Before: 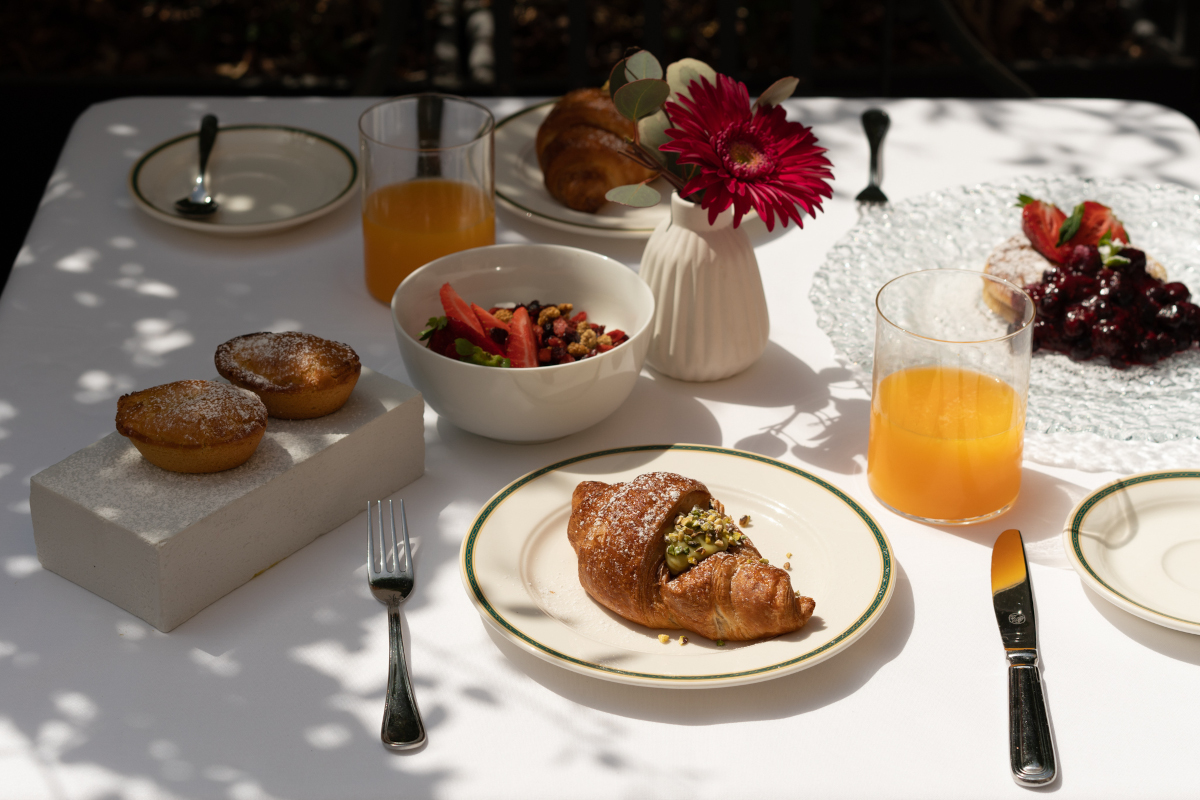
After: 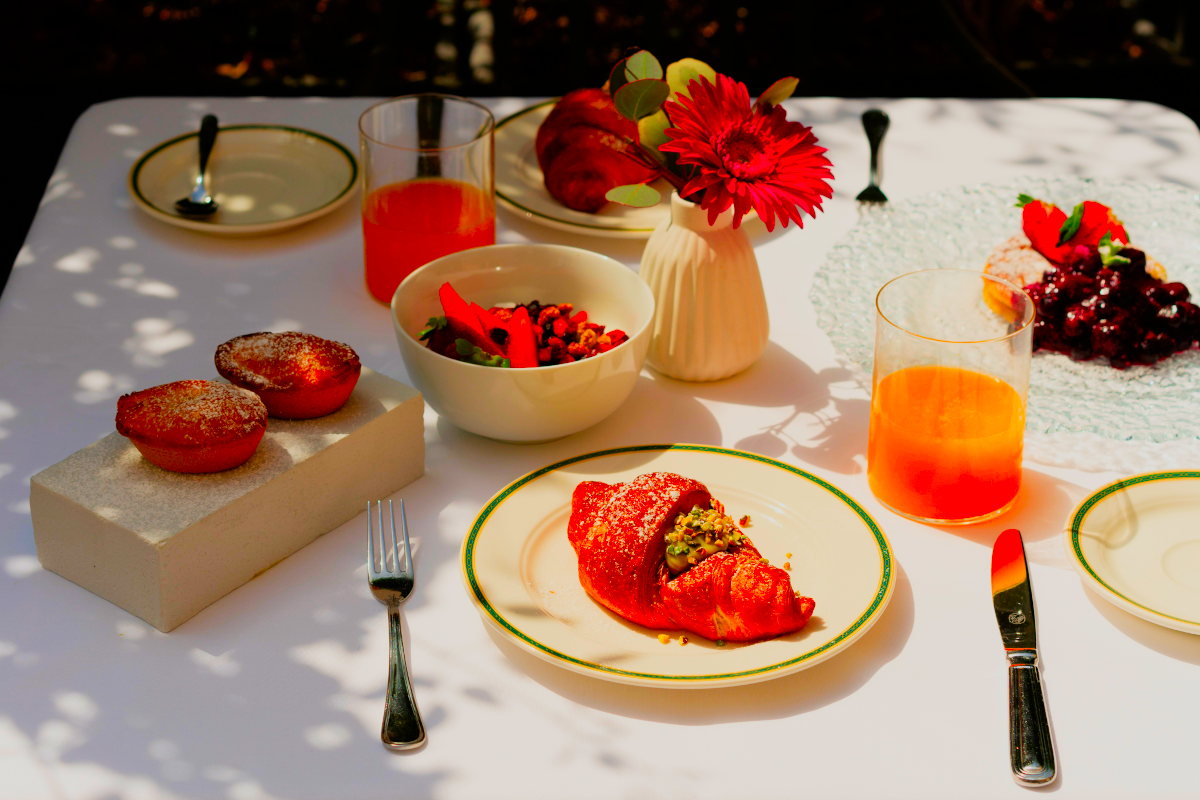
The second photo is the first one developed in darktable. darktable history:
tone equalizer: on, module defaults
exposure: black level correction 0, exposure 0.5 EV, compensate exposure bias true, compensate highlight preservation false
filmic rgb: black relative exposure -7.32 EV, white relative exposure 5.09 EV, hardness 3.2
color correction: saturation 3
